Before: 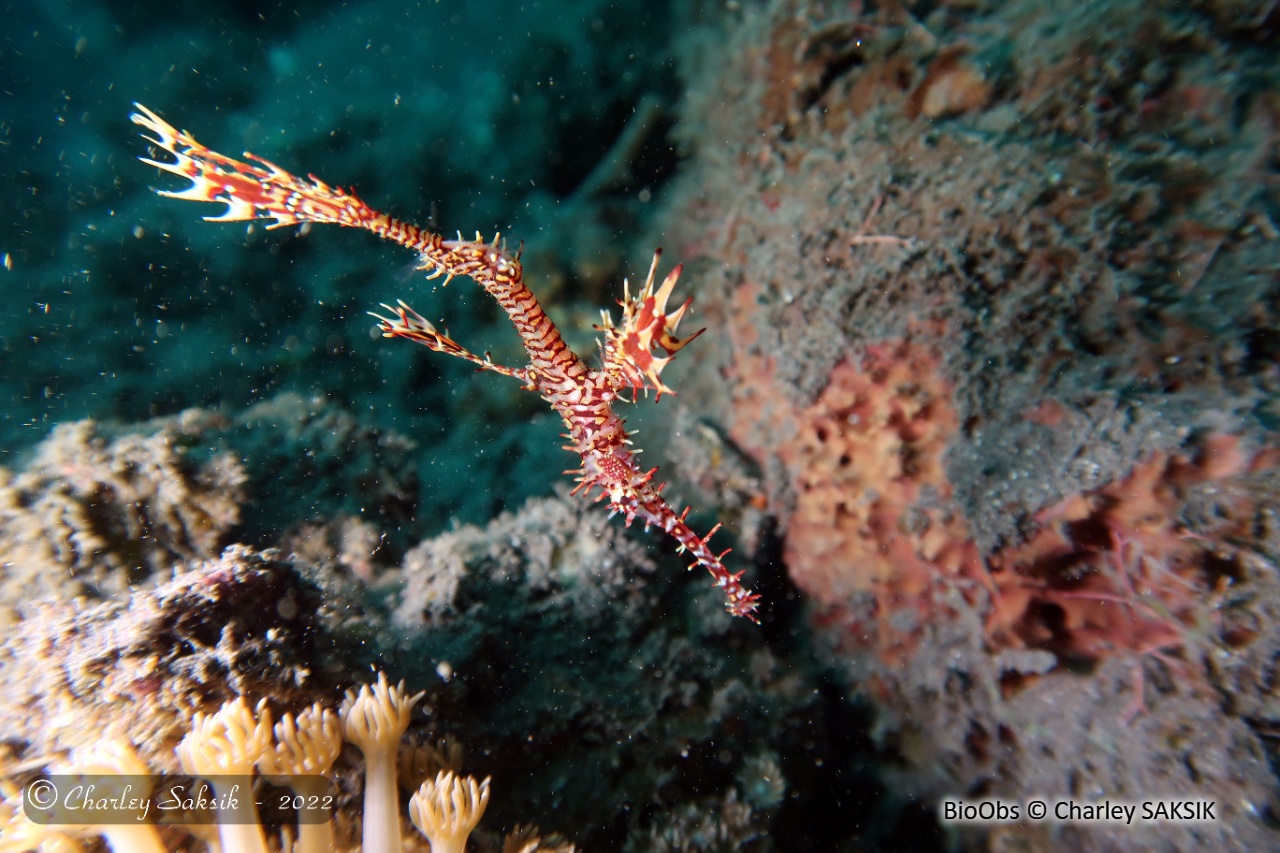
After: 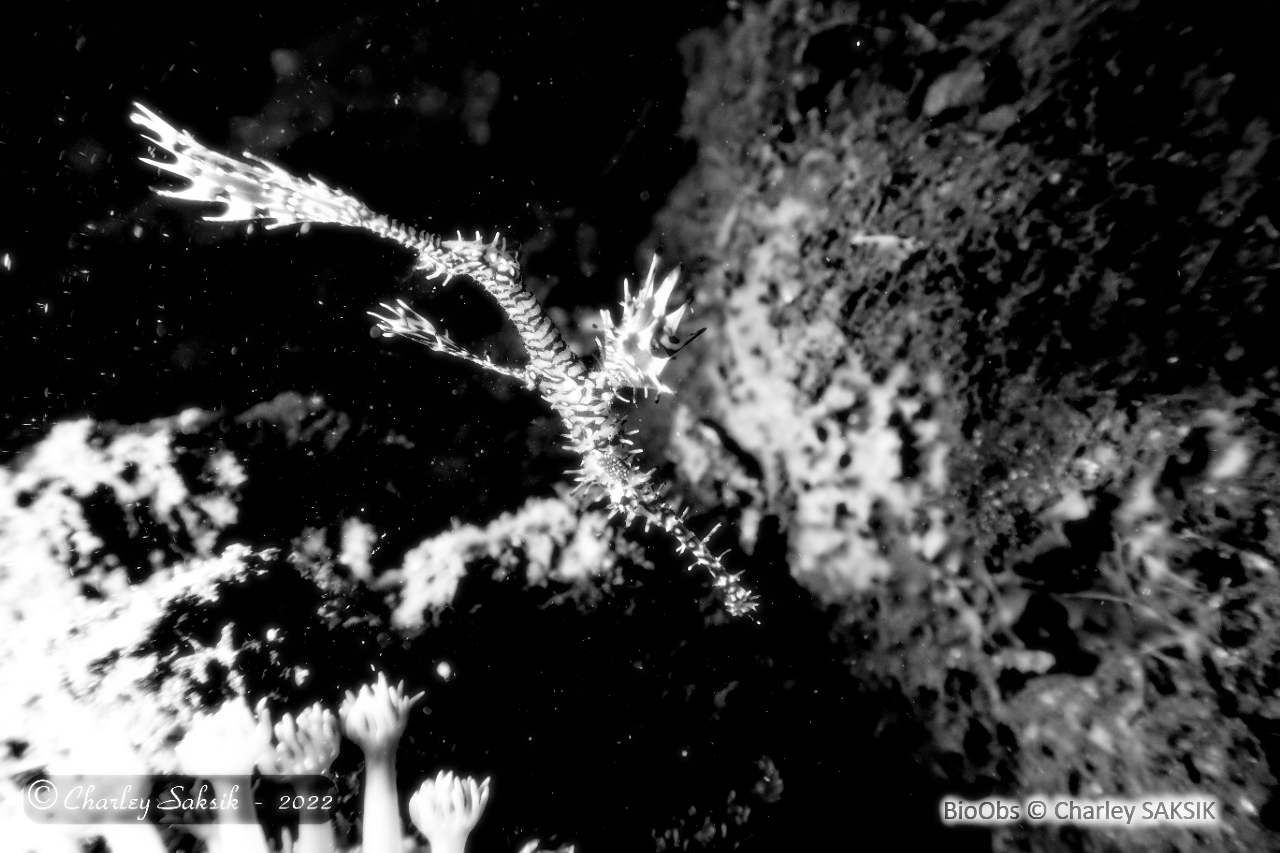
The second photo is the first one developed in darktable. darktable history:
monochrome: on, module defaults
rgb levels: levels [[0.034, 0.472, 0.904], [0, 0.5, 1], [0, 0.5, 1]]
filmic rgb: black relative exposure -8.2 EV, white relative exposure 2.2 EV, threshold 3 EV, hardness 7.11, latitude 75%, contrast 1.325, highlights saturation mix -2%, shadows ↔ highlights balance 30%, preserve chrominance no, color science v5 (2021), contrast in shadows safe, contrast in highlights safe, enable highlight reconstruction true
bloom: size 0%, threshold 54.82%, strength 8.31%
color balance: lift [1, 0.994, 1.002, 1.006], gamma [0.957, 1.081, 1.016, 0.919], gain [0.97, 0.972, 1.01, 1.028], input saturation 91.06%, output saturation 79.8%
